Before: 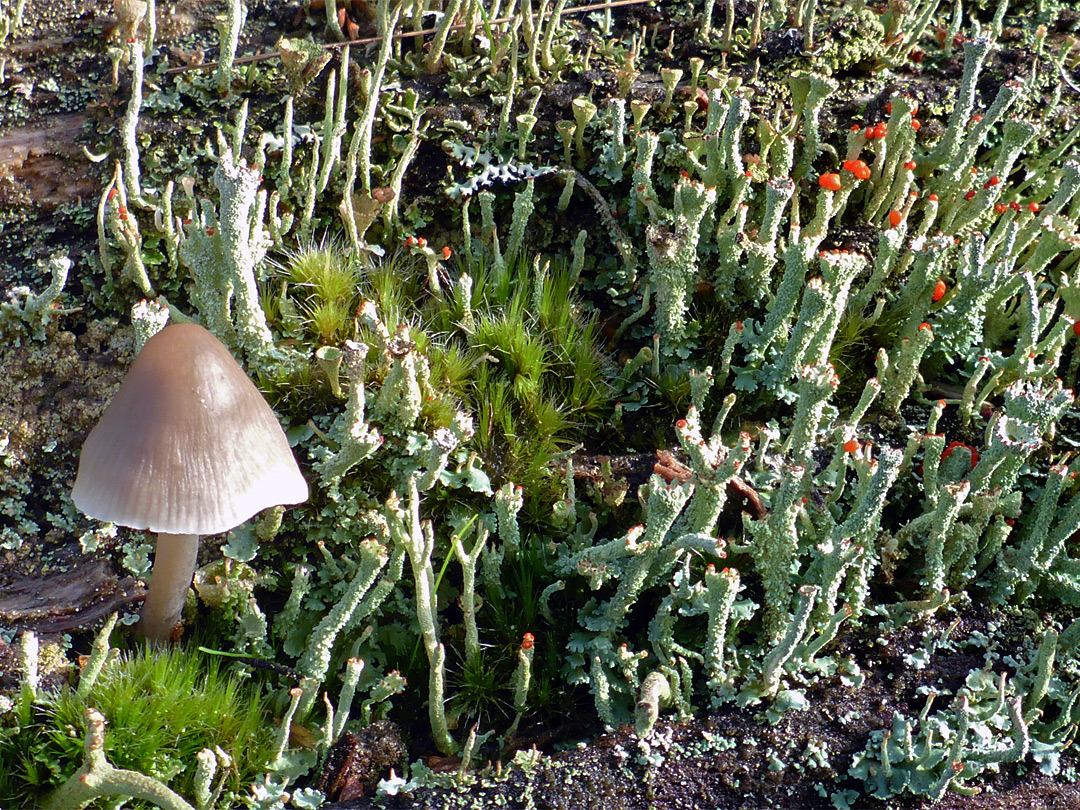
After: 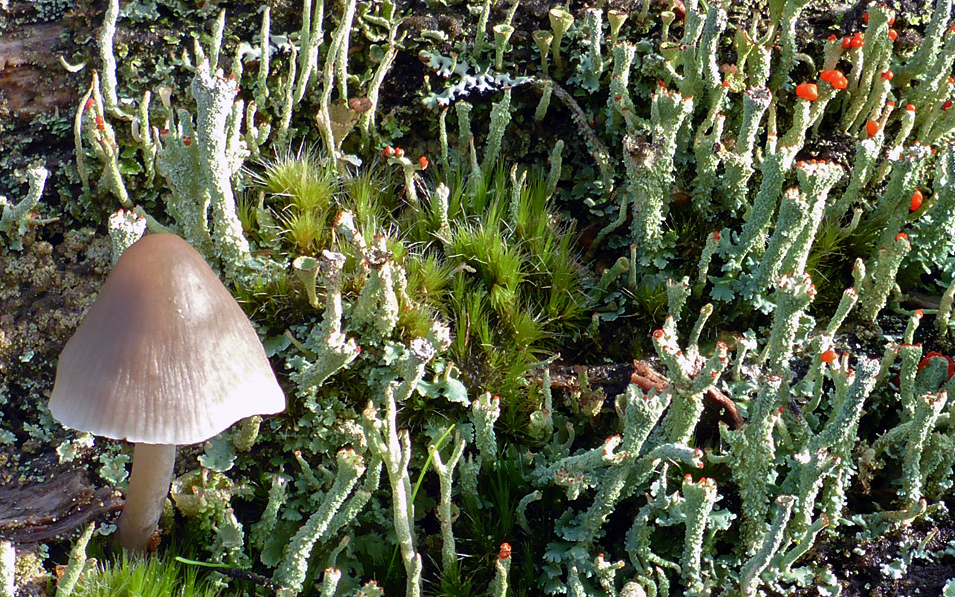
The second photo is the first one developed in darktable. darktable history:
crop and rotate: left 2.297%, top 11.13%, right 9.258%, bottom 15.14%
